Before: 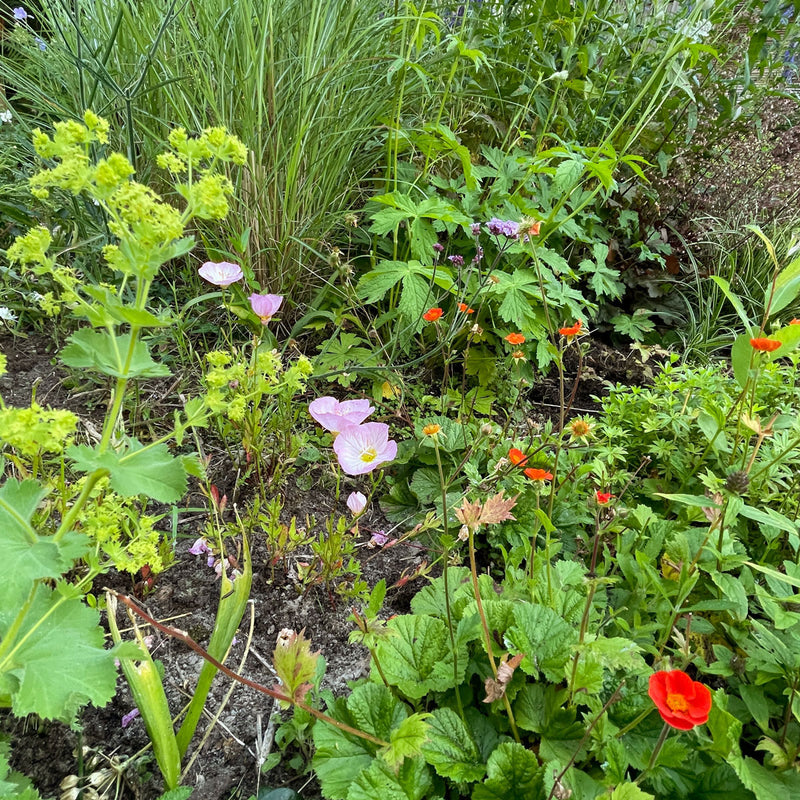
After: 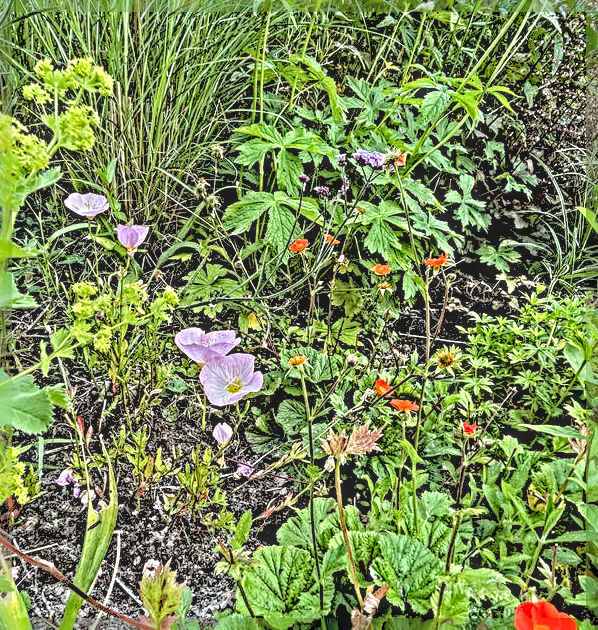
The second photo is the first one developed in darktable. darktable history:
white balance: red 1.004, blue 1.024
exposure: compensate highlight preservation false
local contrast: highlights 0%, shadows 0%, detail 133%
crop: left 16.768%, top 8.653%, right 8.362%, bottom 12.485%
sharpen: radius 6.3, amount 1.8, threshold 0
contrast brightness saturation: brightness 0.13
rgb levels: preserve colors sum RGB, levels [[0.038, 0.433, 0.934], [0, 0.5, 1], [0, 0.5, 1]]
